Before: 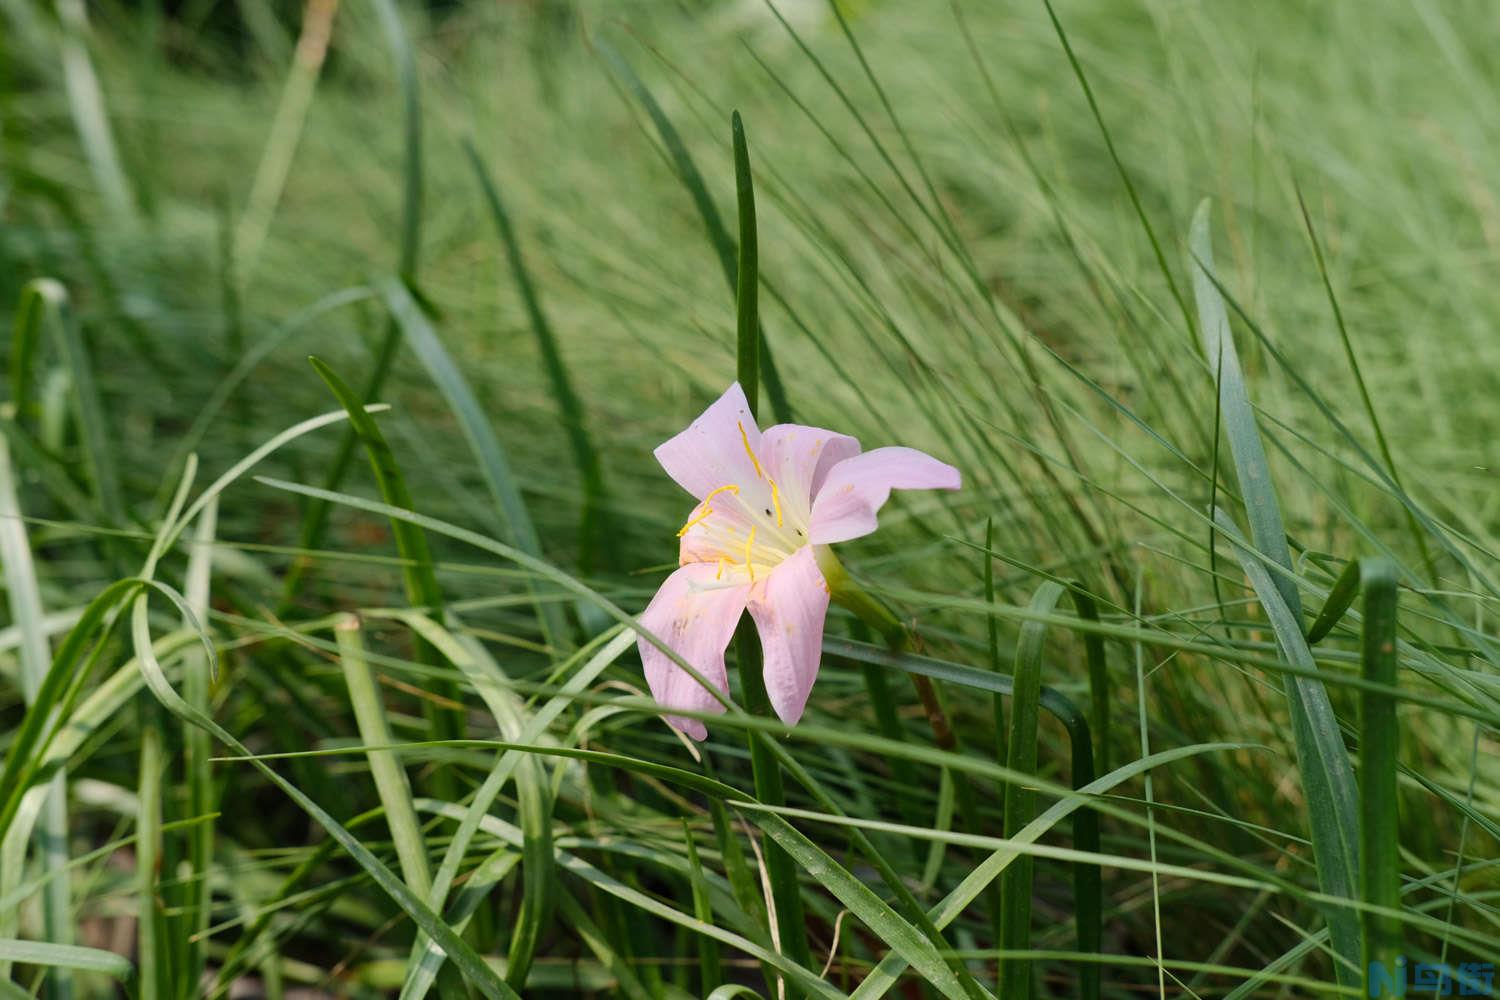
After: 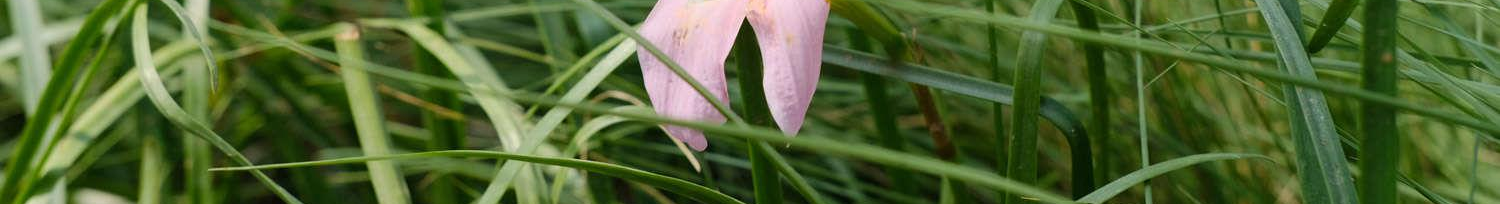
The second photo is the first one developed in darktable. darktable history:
crop and rotate: top 59.005%, bottom 20.593%
